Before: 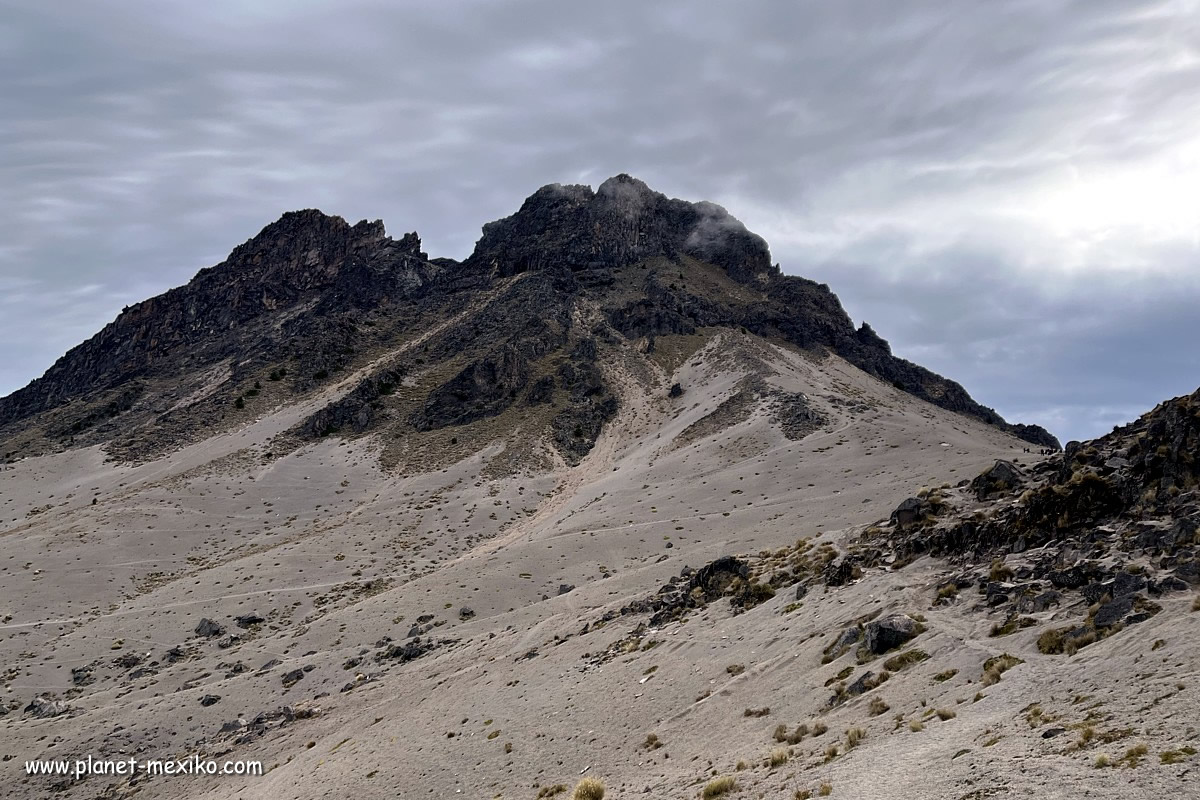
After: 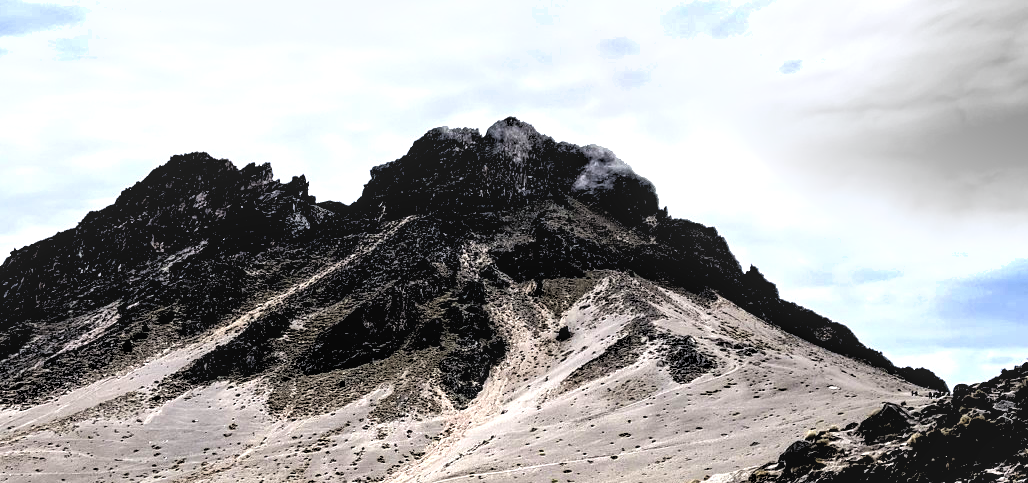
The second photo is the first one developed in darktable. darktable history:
tone equalizer: -8 EV -0.75 EV, -7 EV -0.7 EV, -6 EV -0.6 EV, -5 EV -0.4 EV, -3 EV 0.4 EV, -2 EV 0.6 EV, -1 EV 0.7 EV, +0 EV 0.75 EV, edges refinement/feathering 500, mask exposure compensation -1.57 EV, preserve details no
local contrast: on, module defaults
rgb levels: levels [[0.034, 0.472, 0.904], [0, 0.5, 1], [0, 0.5, 1]]
crop and rotate: left 9.345%, top 7.22%, right 4.982%, bottom 32.331%
exposure: black level correction 0, exposure 0.7 EV, compensate highlight preservation false
shadows and highlights: white point adjustment 1, soften with gaussian
